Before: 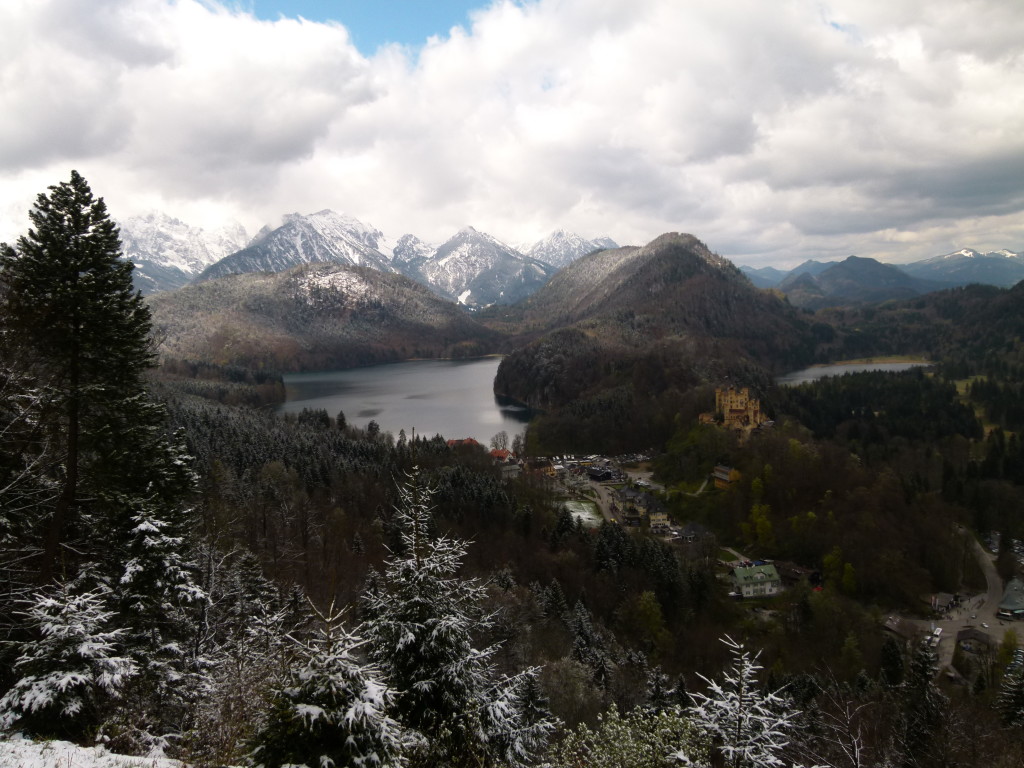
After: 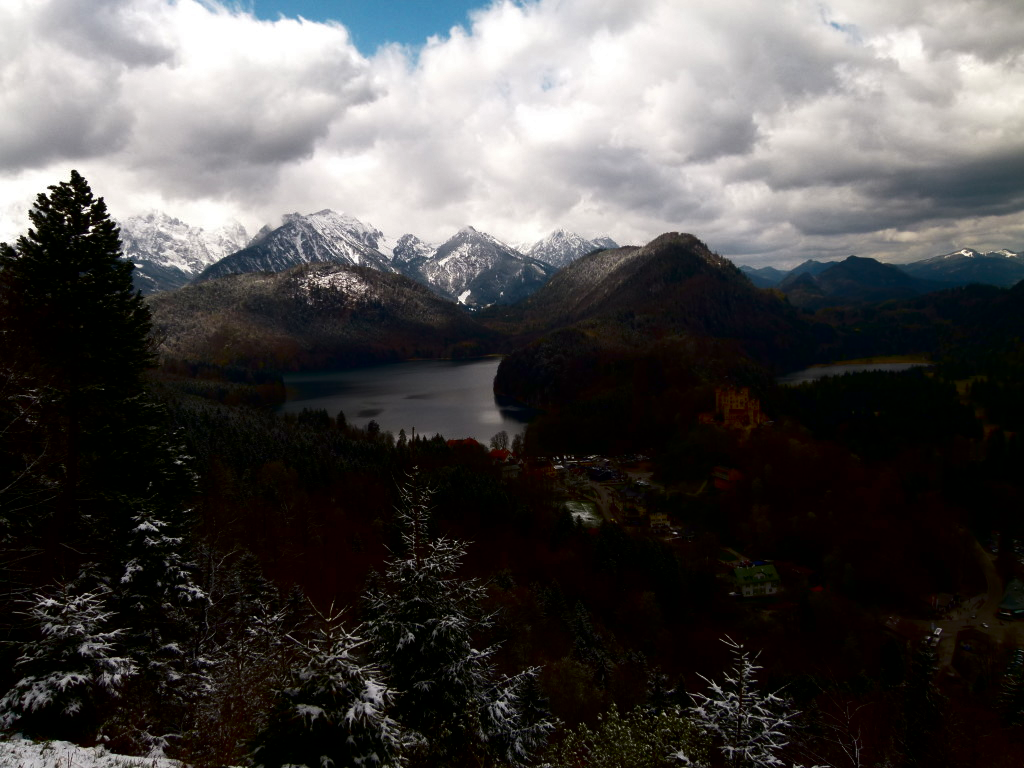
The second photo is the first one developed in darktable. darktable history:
contrast brightness saturation: contrast 0.086, brightness -0.598, saturation 0.165
